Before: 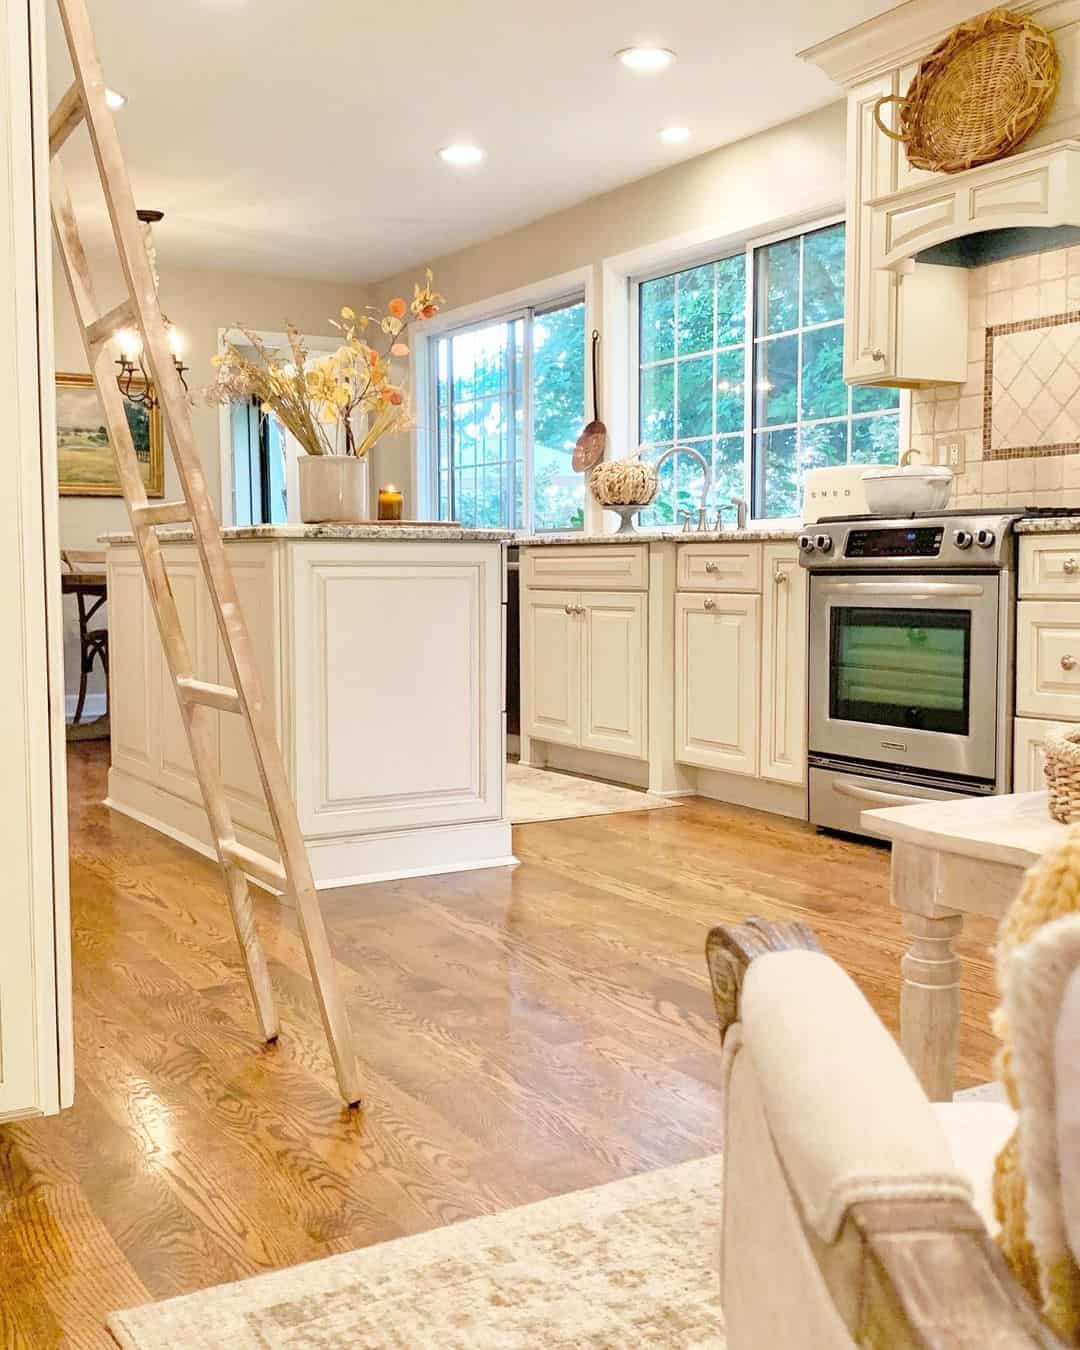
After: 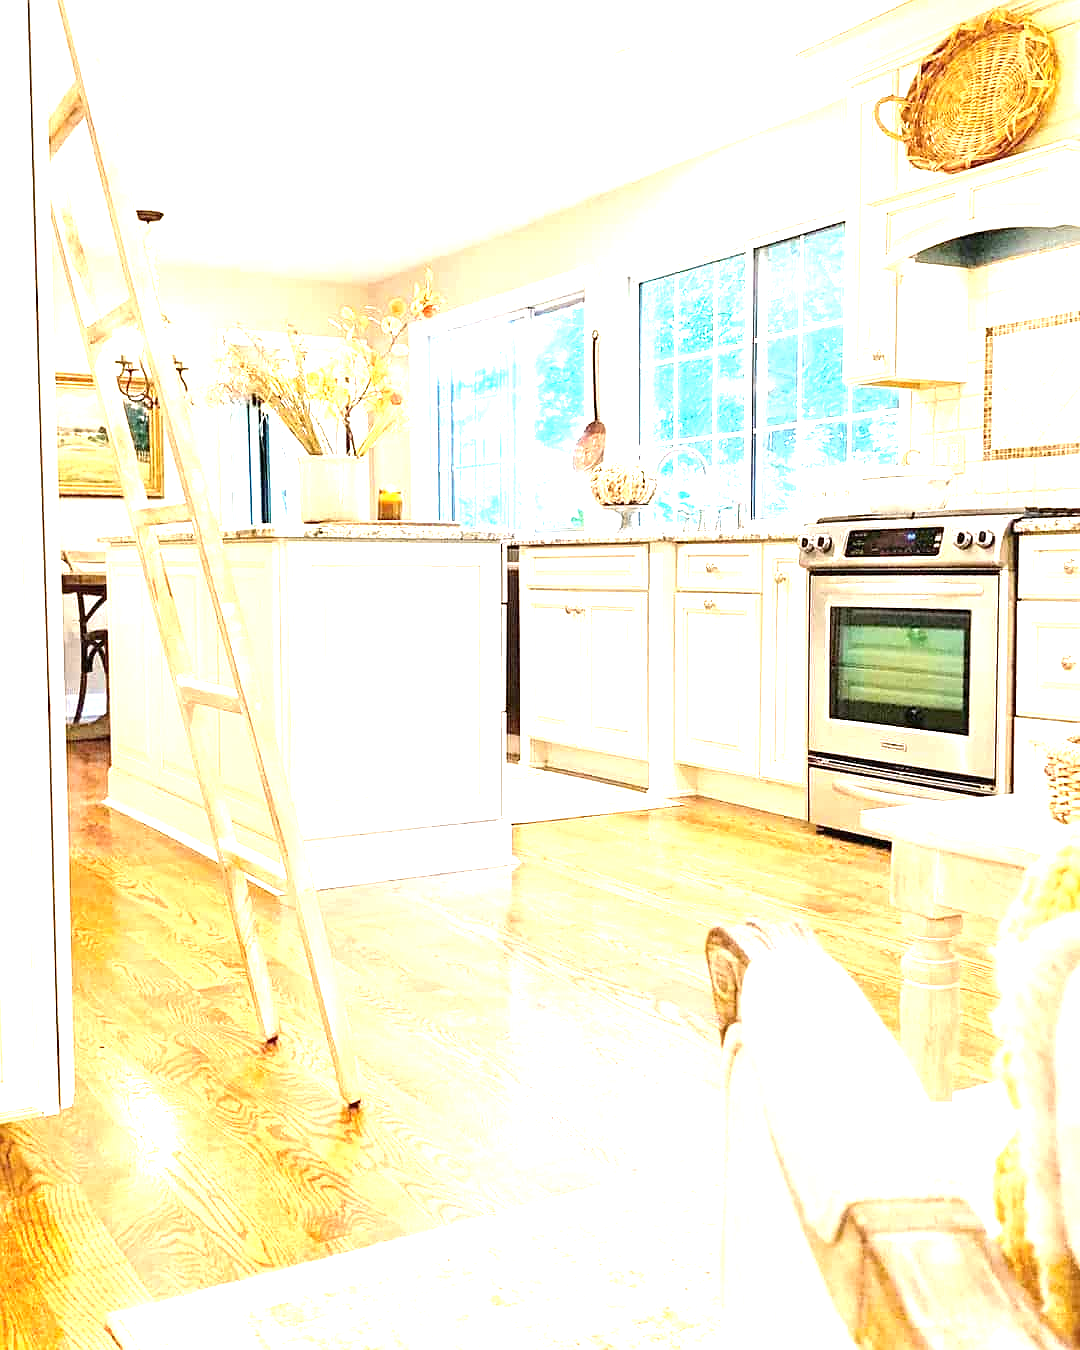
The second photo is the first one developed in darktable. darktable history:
exposure: black level correction 0, exposure 1.59 EV, compensate exposure bias true, compensate highlight preservation false
sharpen: radius 0.975, amount 0.611
